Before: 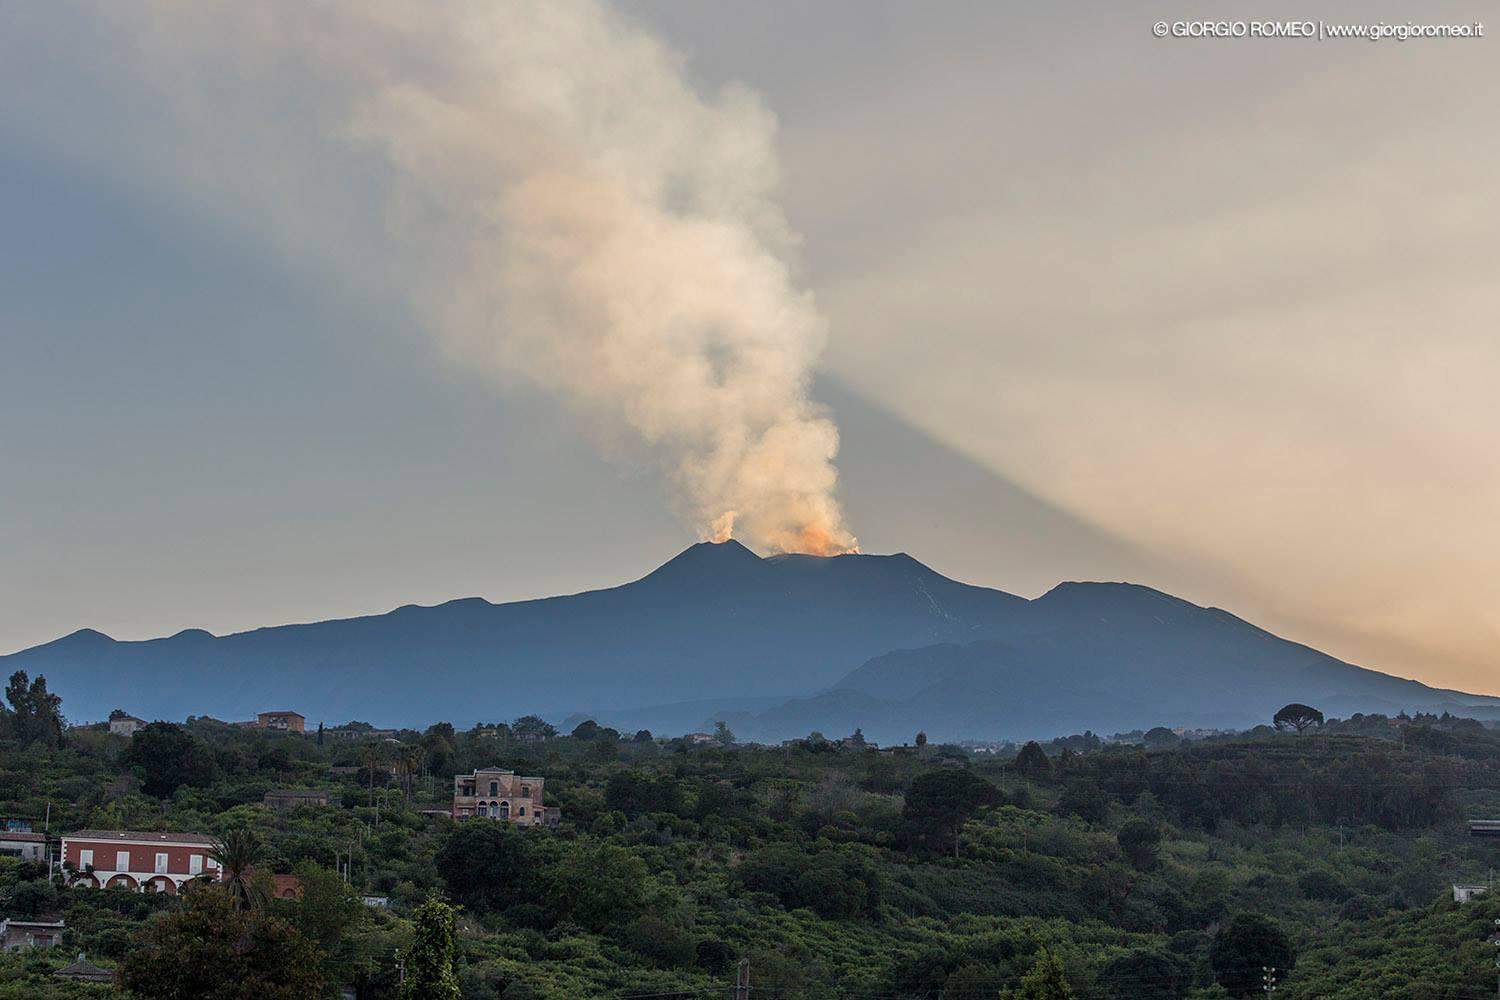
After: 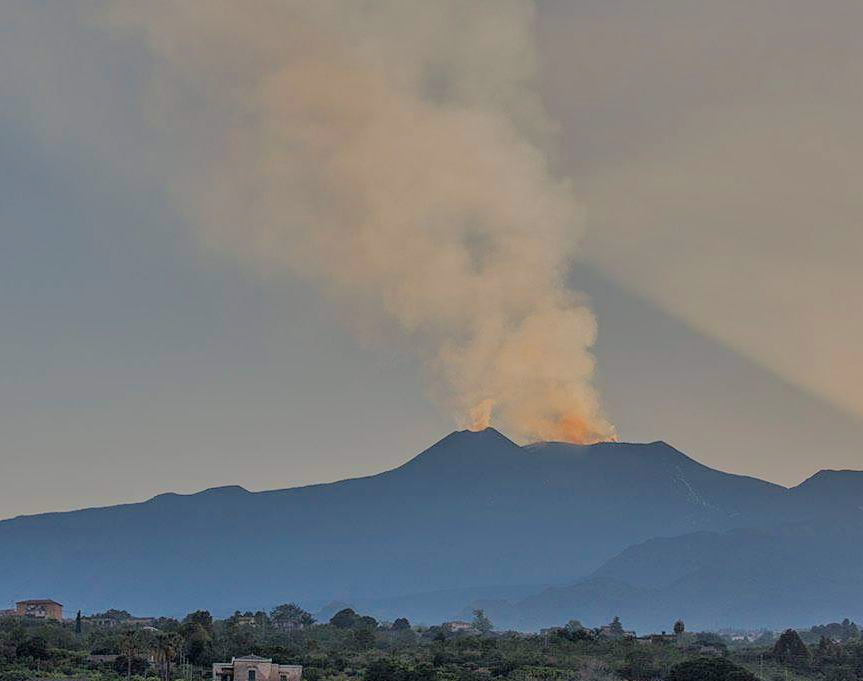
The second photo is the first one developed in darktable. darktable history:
filmic rgb: black relative exposure -8.03 EV, white relative exposure 8.05 EV, hardness 2.5, latitude 11.05%, contrast 0.724, highlights saturation mix 9.59%, shadows ↔ highlights balance 1.88%, color science v6 (2022)
crop: left 16.183%, top 11.218%, right 26.224%, bottom 20.667%
shadows and highlights: radius 106.92, shadows 40.44, highlights -71.94, low approximation 0.01, soften with gaussian
